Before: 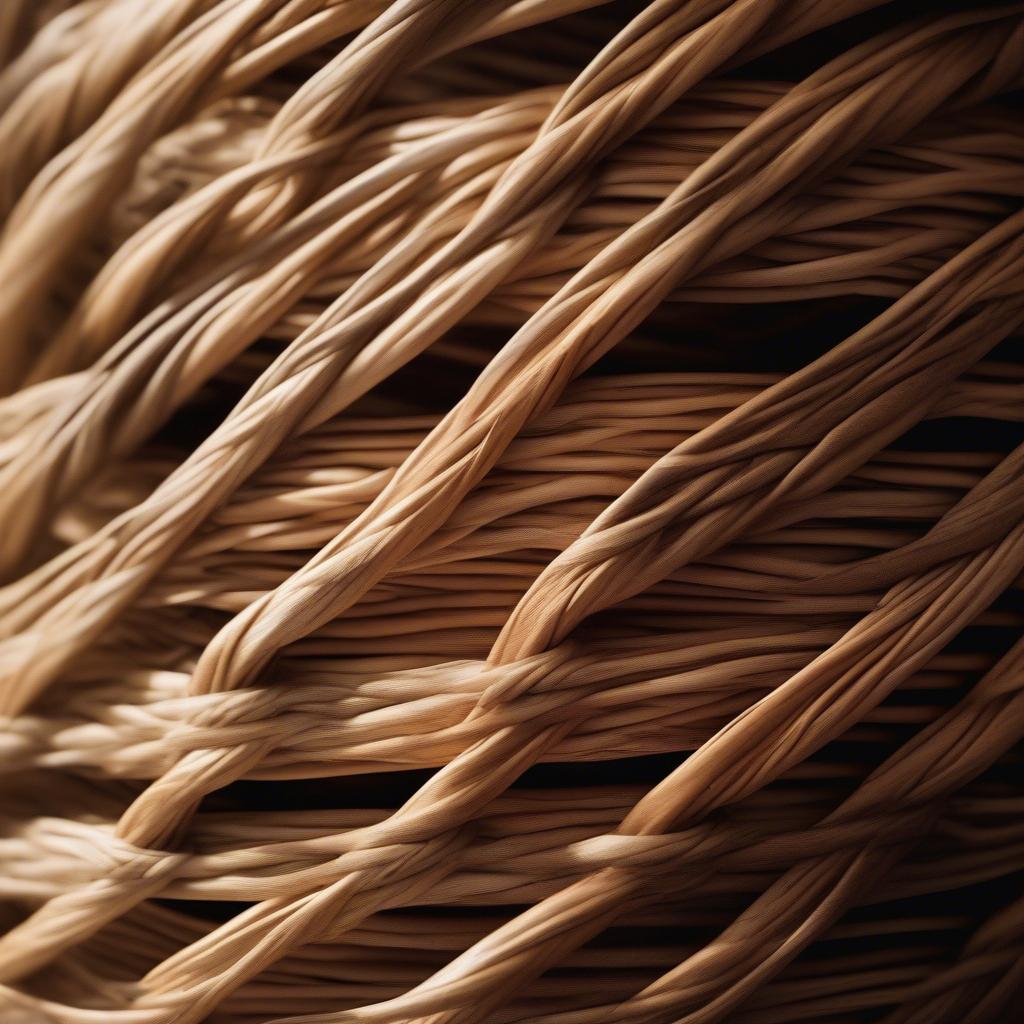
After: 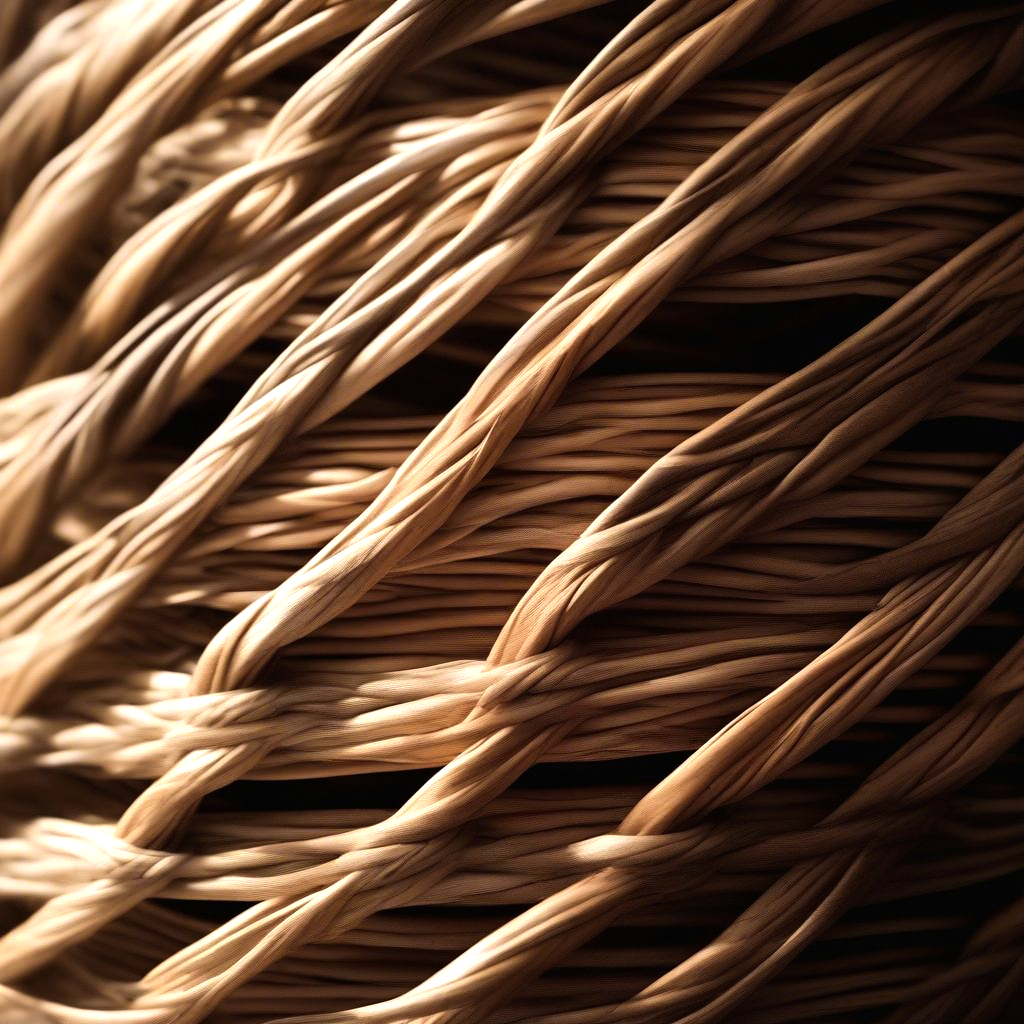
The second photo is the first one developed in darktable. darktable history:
tone equalizer: -8 EV -0.733 EV, -7 EV -0.728 EV, -6 EV -0.56 EV, -5 EV -0.368 EV, -3 EV 0.401 EV, -2 EV 0.6 EV, -1 EV 0.699 EV, +0 EV 0.735 EV, edges refinement/feathering 500, mask exposure compensation -1.57 EV, preserve details no
